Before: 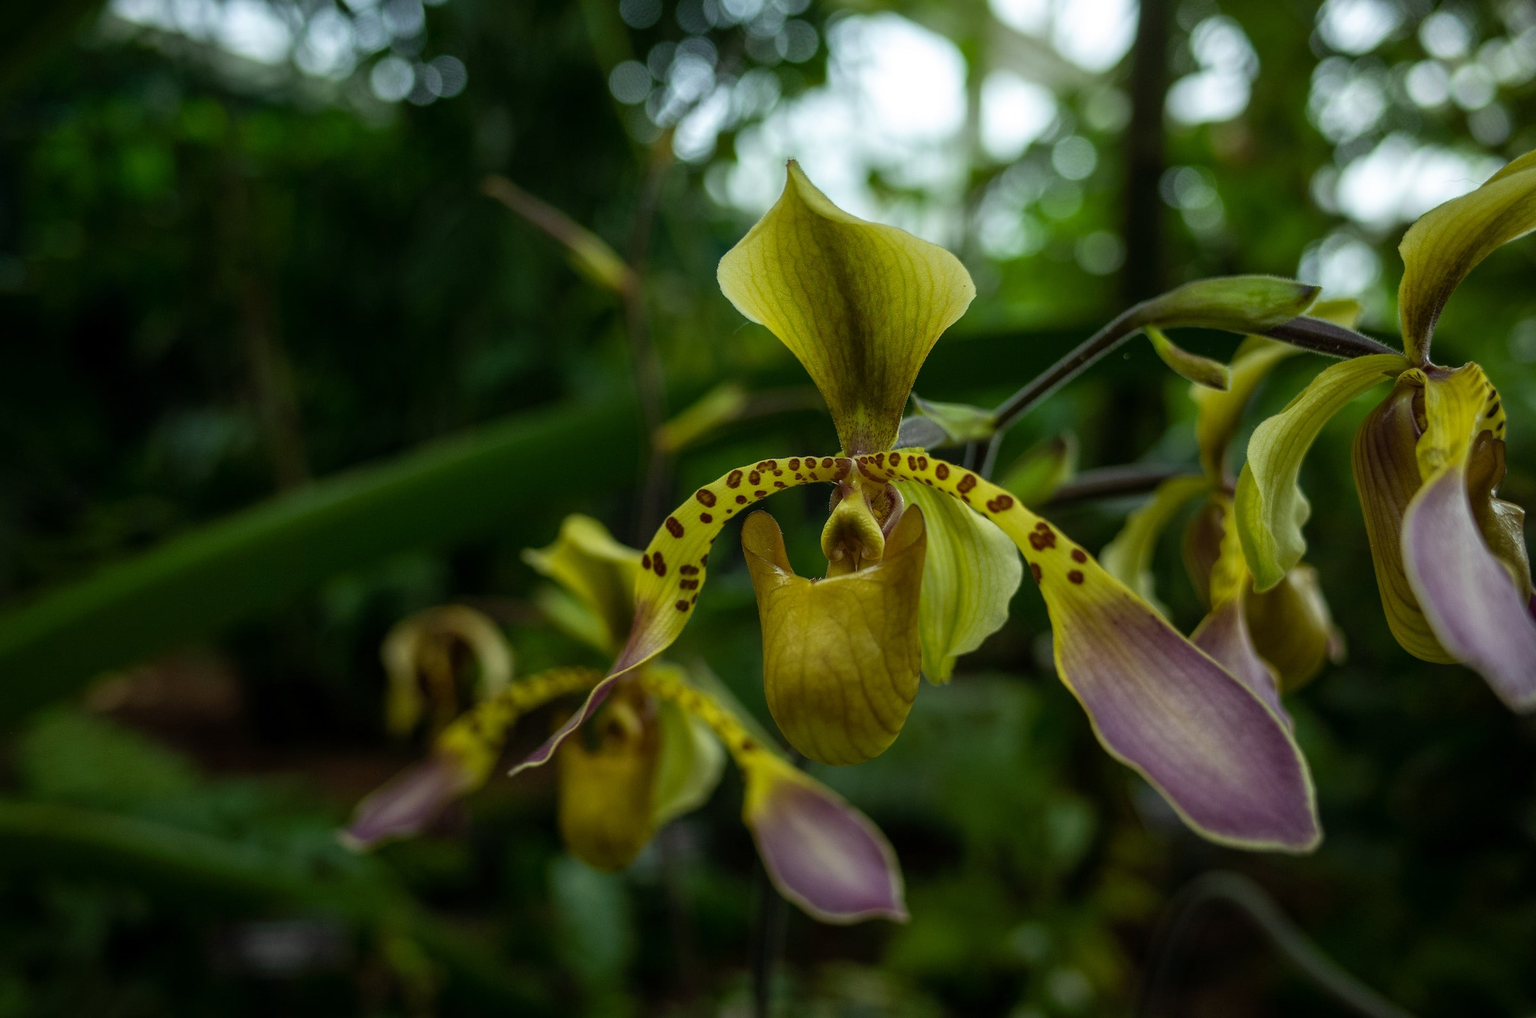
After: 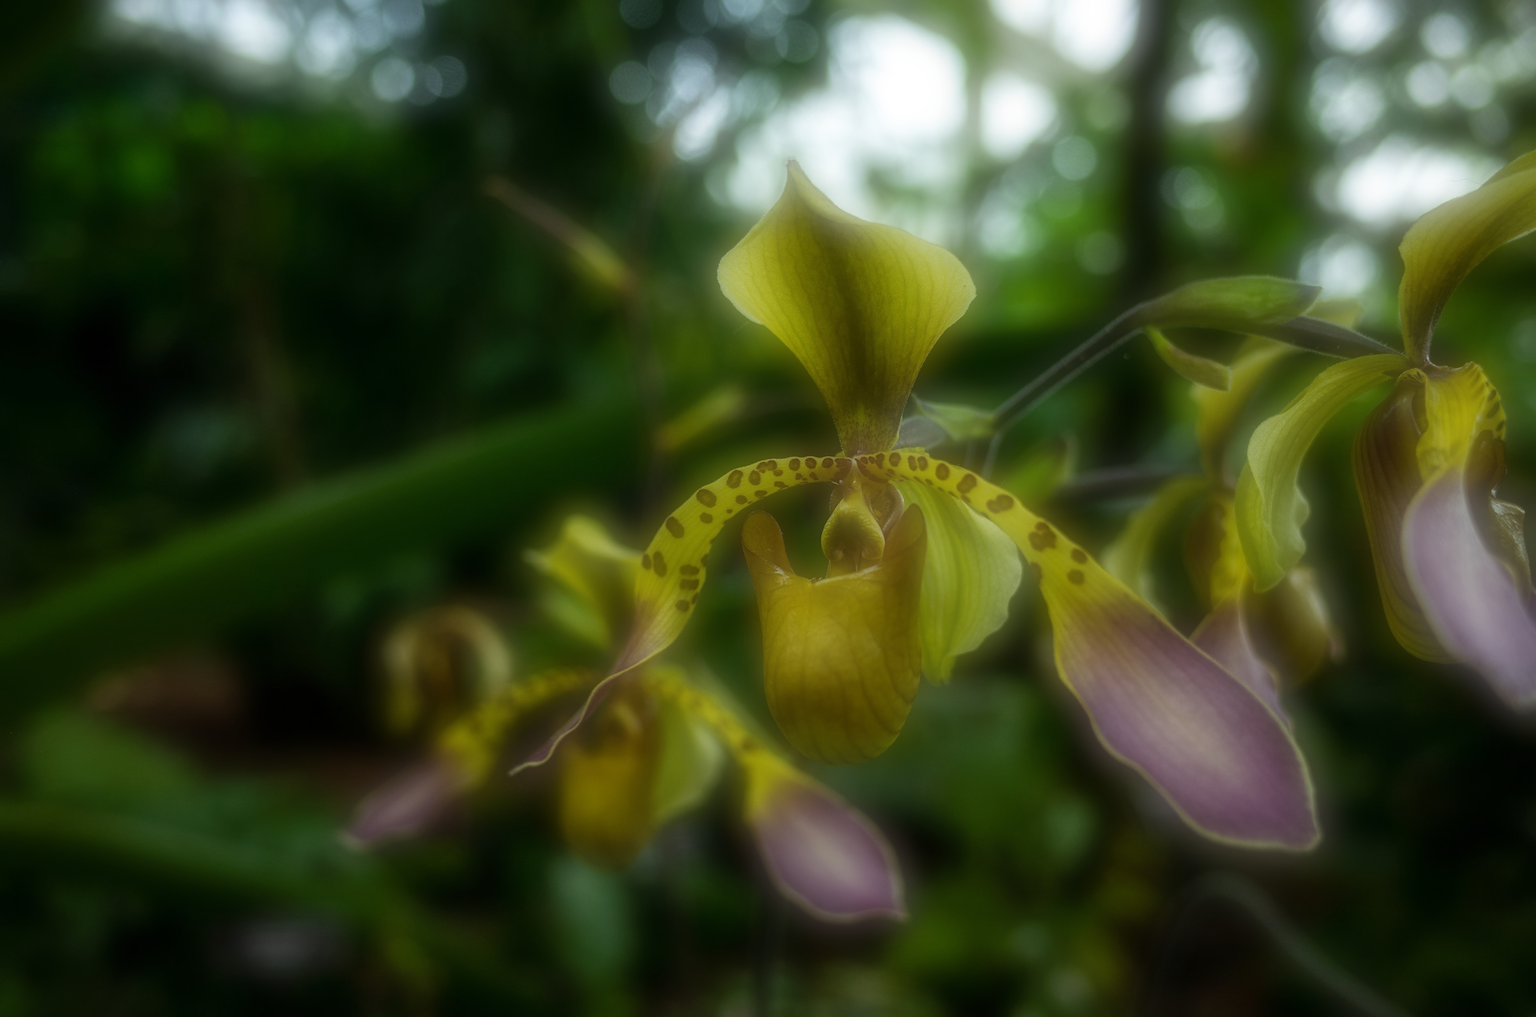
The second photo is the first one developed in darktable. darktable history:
tone equalizer: on, module defaults
soften: on, module defaults
